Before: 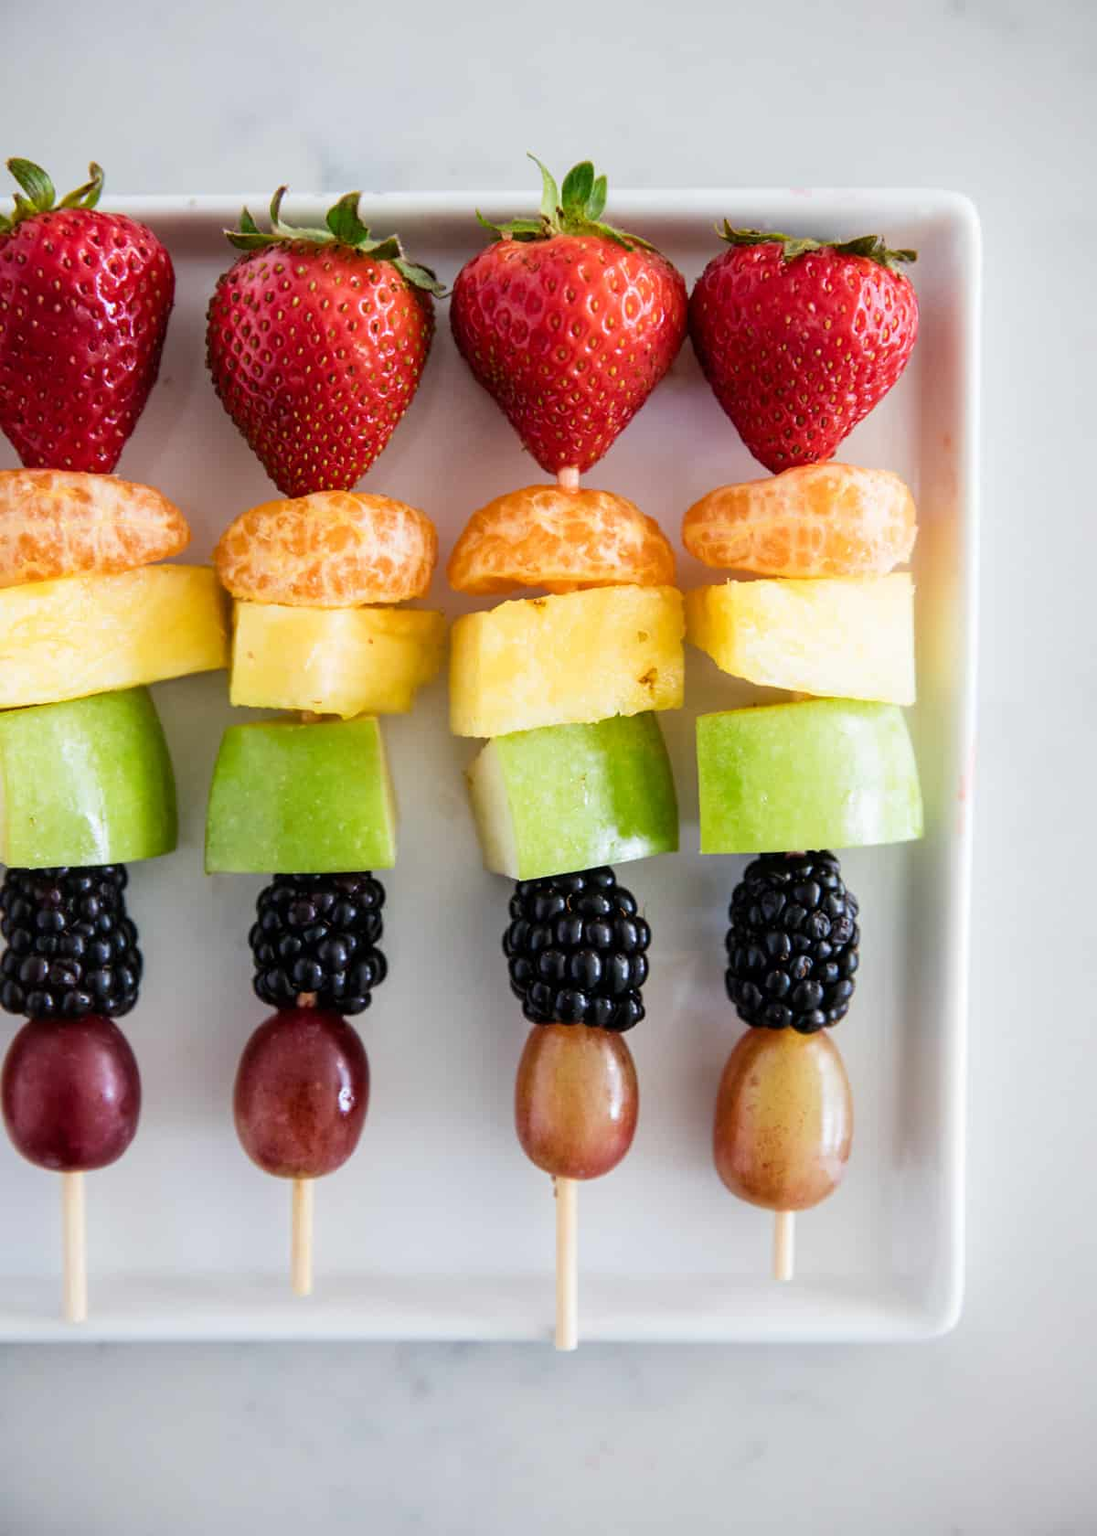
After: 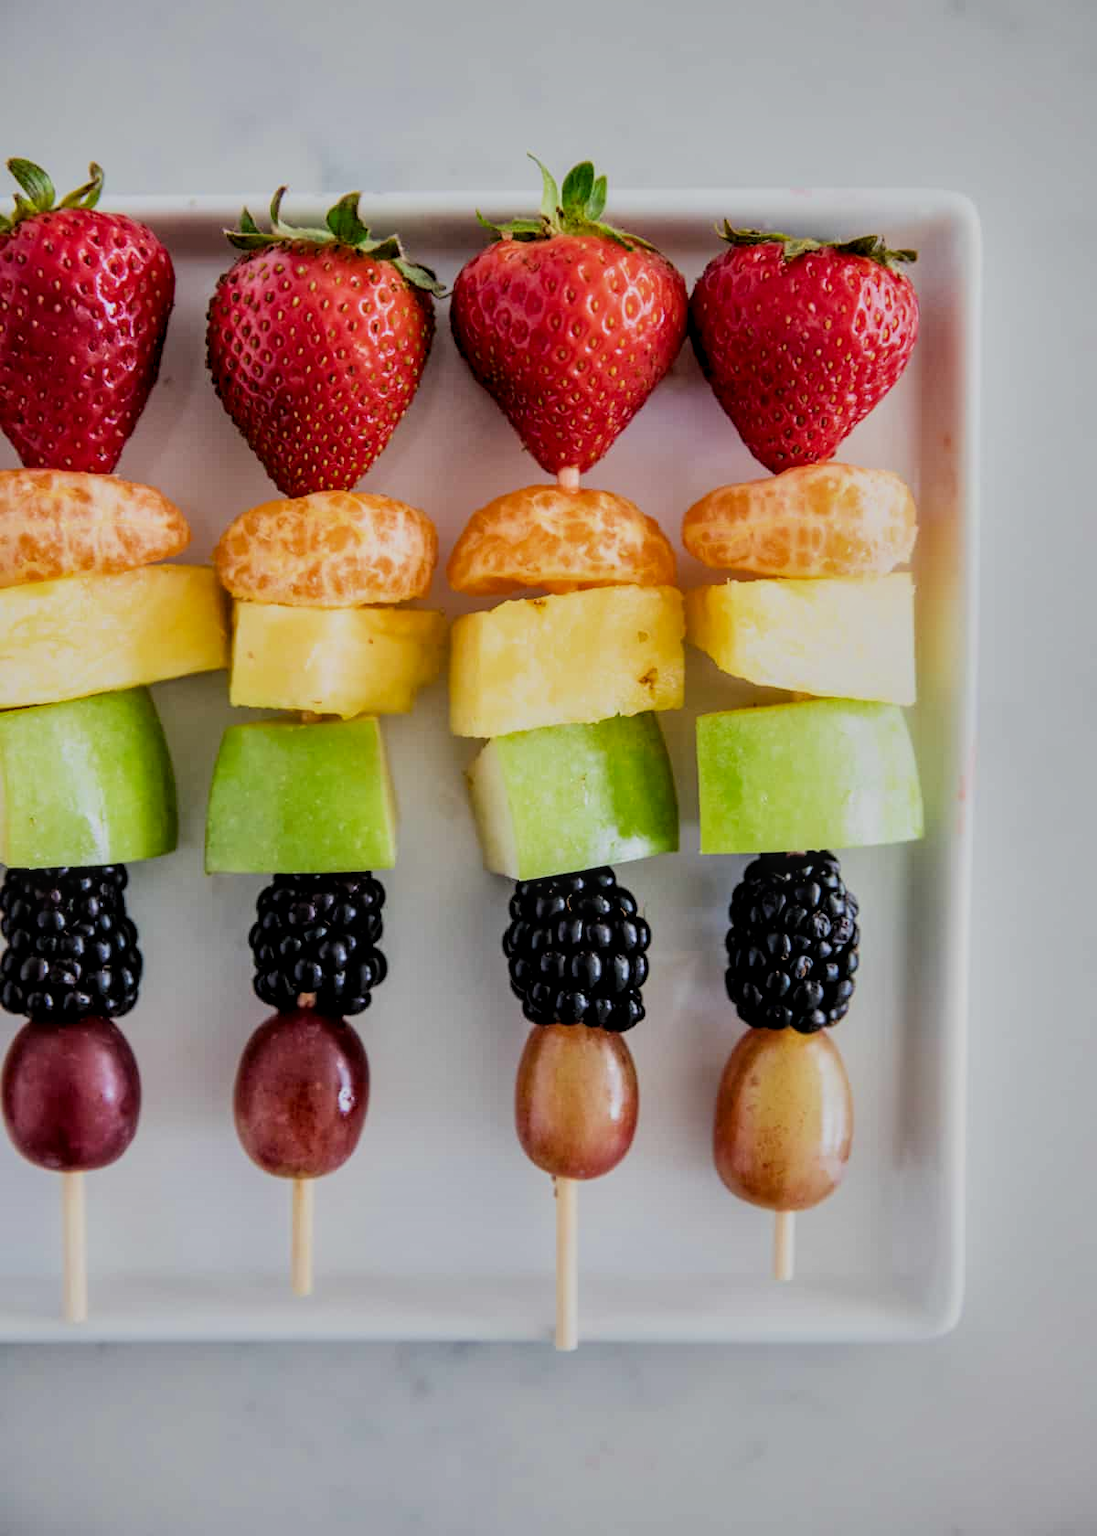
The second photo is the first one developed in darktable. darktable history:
shadows and highlights: shadows 60.82, soften with gaussian
local contrast: on, module defaults
filmic rgb: black relative exposure -7.48 EV, white relative exposure 4.88 EV, hardness 3.4, color science v6 (2022)
